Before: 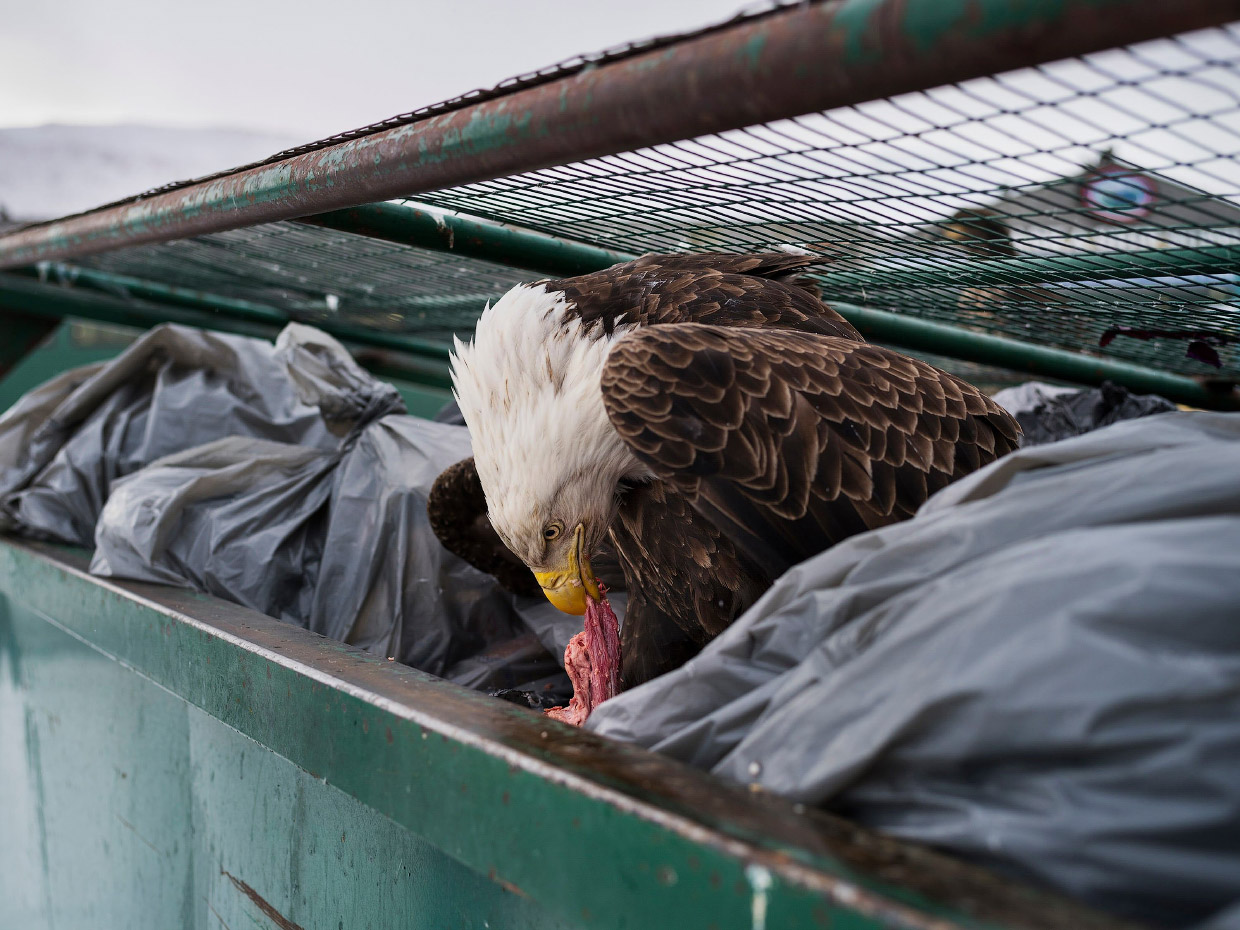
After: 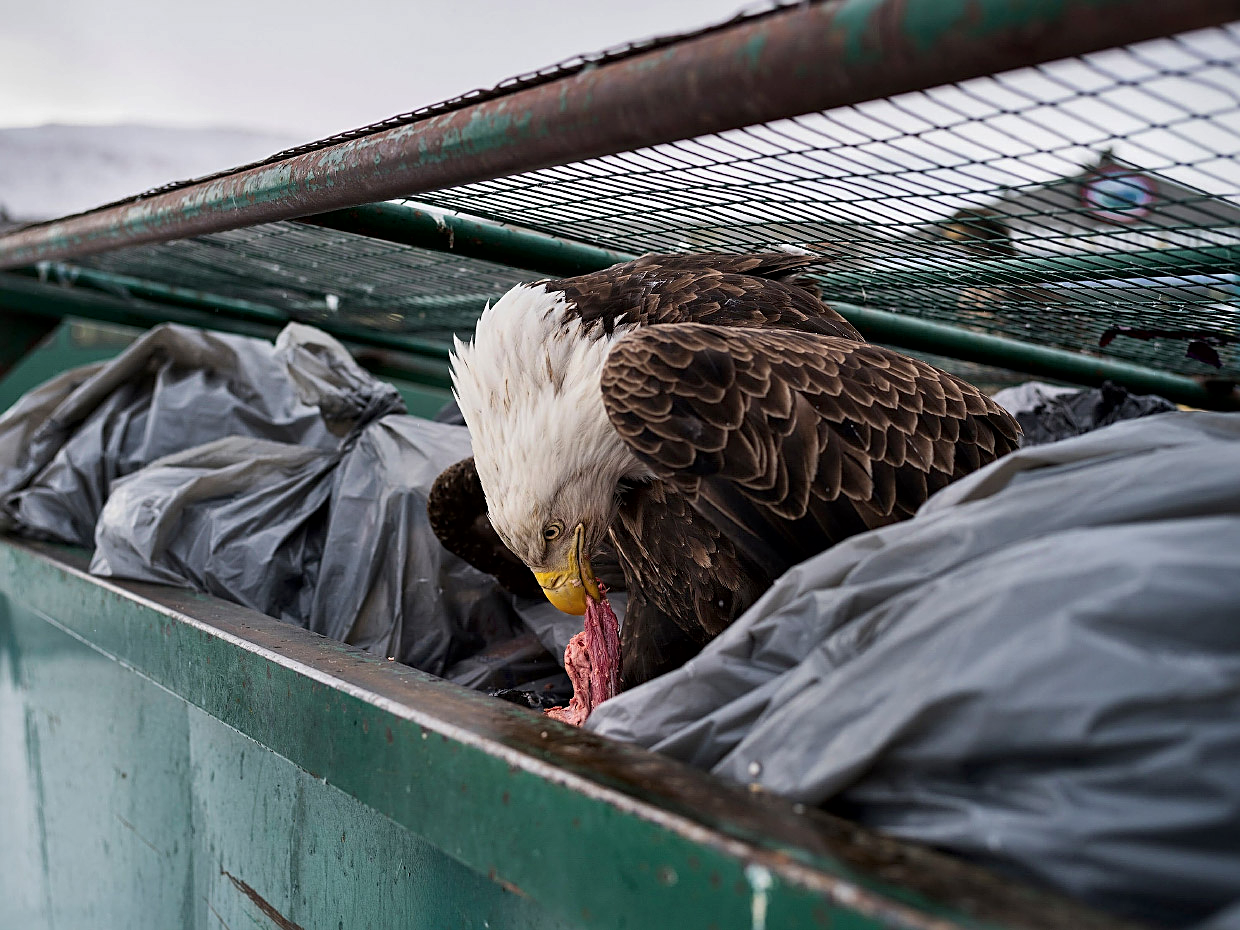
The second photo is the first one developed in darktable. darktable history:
sharpen: on, module defaults
local contrast: mode bilateral grid, contrast 19, coarseness 49, detail 132%, midtone range 0.2
base curve: curves: ch0 [(0, 0) (0.472, 0.455) (1, 1)], preserve colors none
